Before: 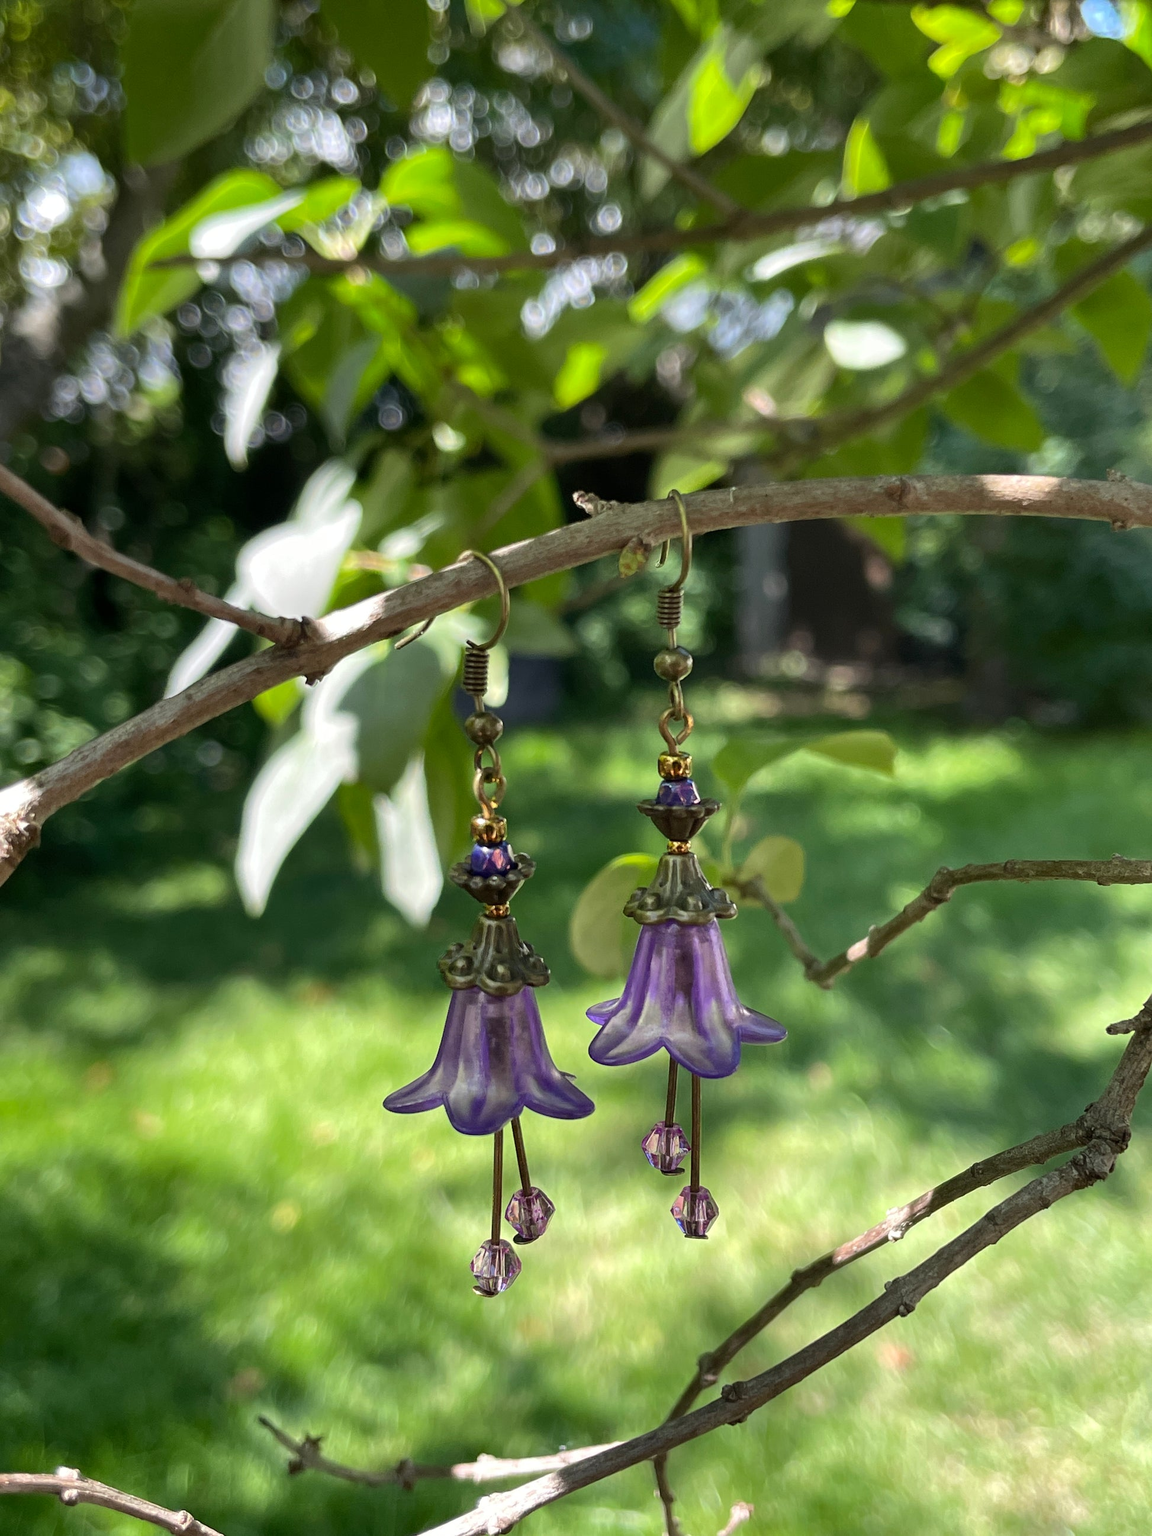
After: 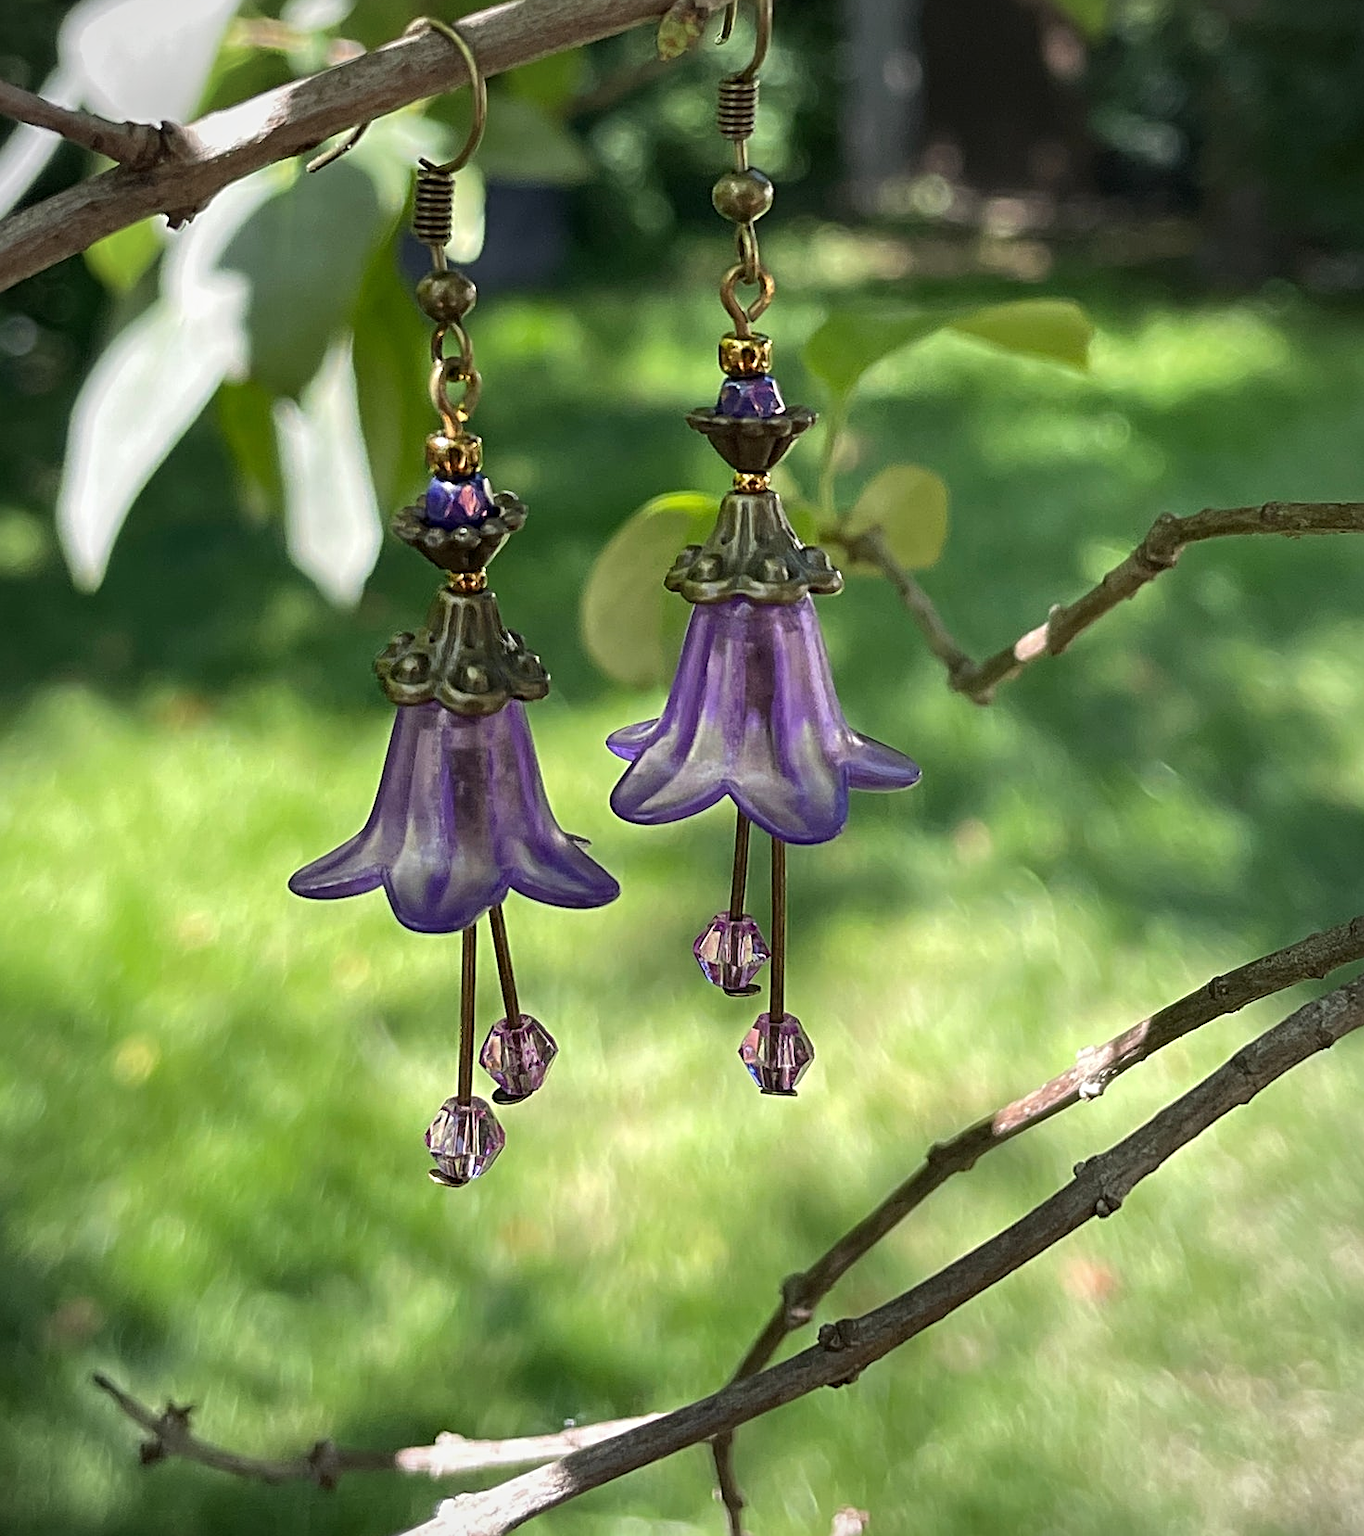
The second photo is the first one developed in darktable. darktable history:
vignetting: fall-off radius 81.94%
sharpen: radius 3.119
crop and rotate: left 17.299%, top 35.115%, right 7.015%, bottom 1.024%
